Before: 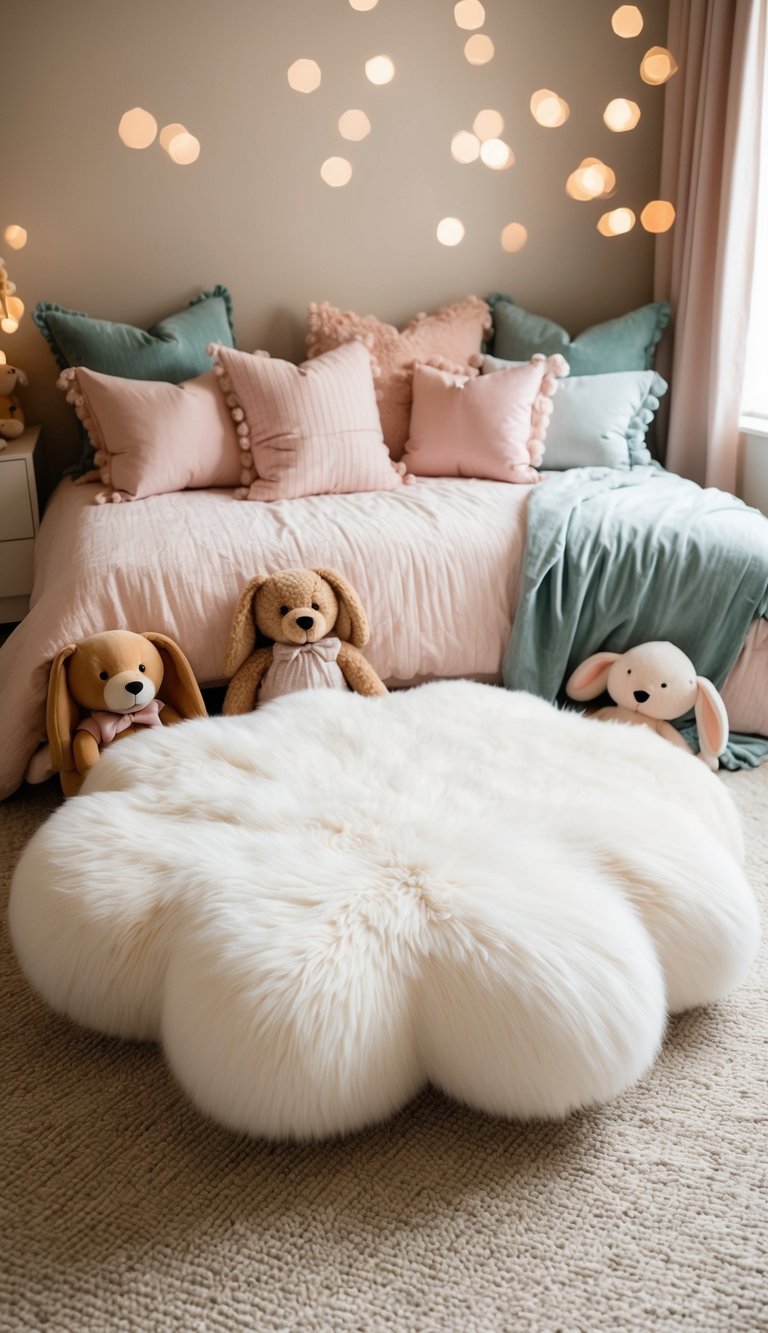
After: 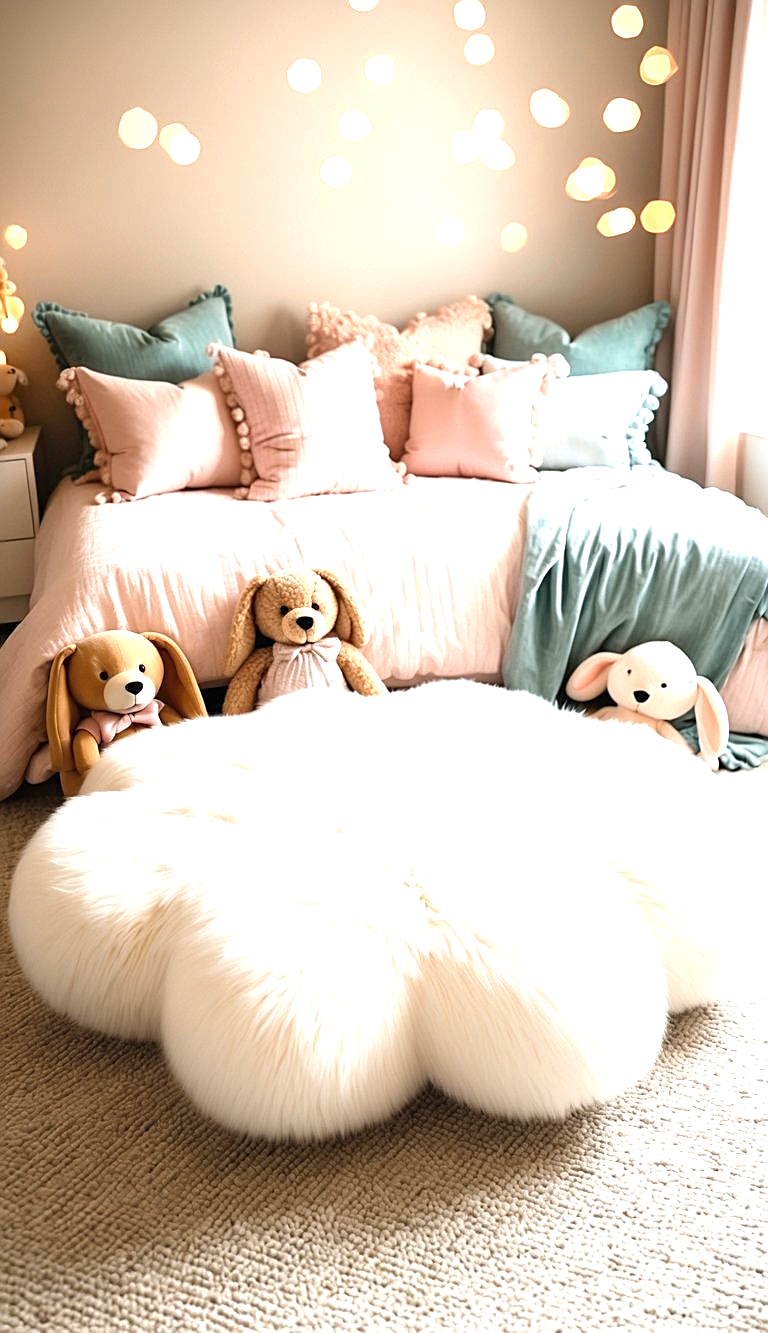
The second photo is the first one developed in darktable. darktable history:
exposure: black level correction 0, exposure 1.2 EV, compensate highlight preservation false
sharpen: amount 0.573
